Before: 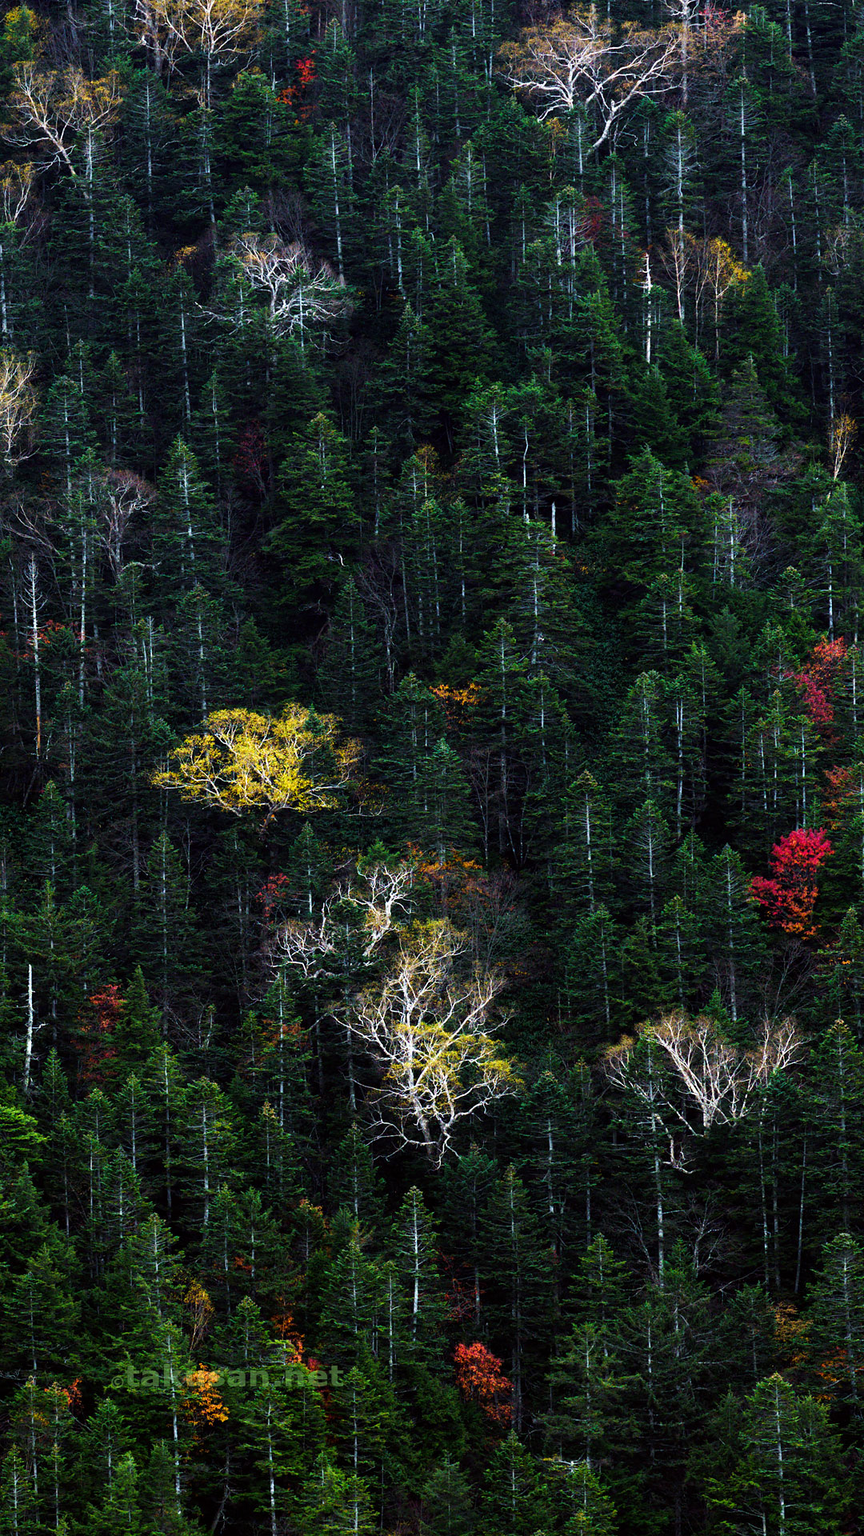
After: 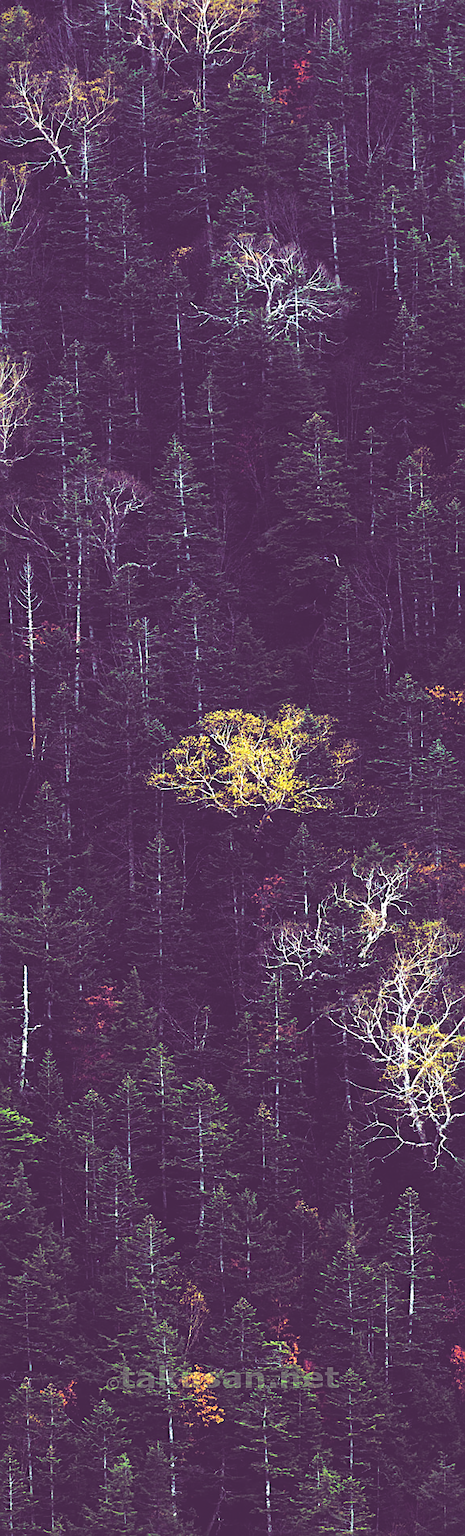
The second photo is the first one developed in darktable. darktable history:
crop: left 0.587%, right 45.588%, bottom 0.086%
exposure: black level correction -0.041, exposure 0.064 EV, compensate highlight preservation false
sharpen: on, module defaults
levels: levels [0, 0.476, 0.951]
split-toning: shadows › hue 277.2°, shadows › saturation 0.74
